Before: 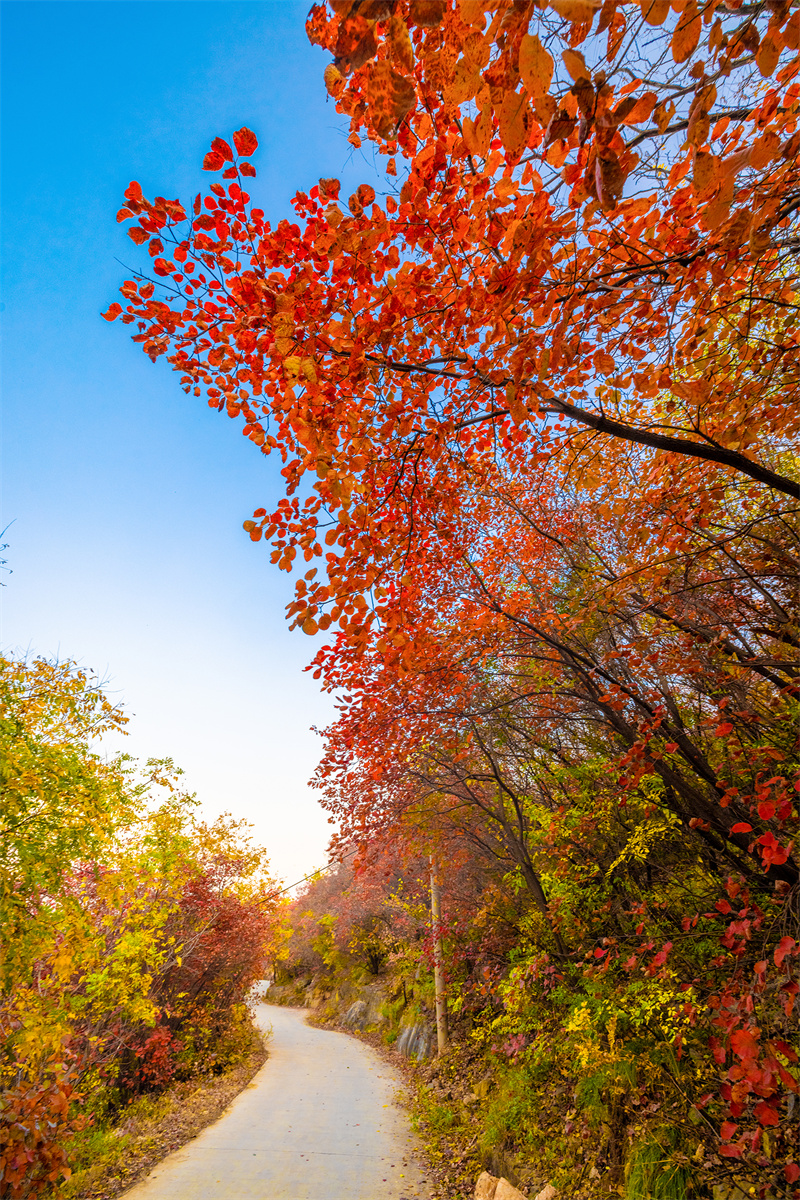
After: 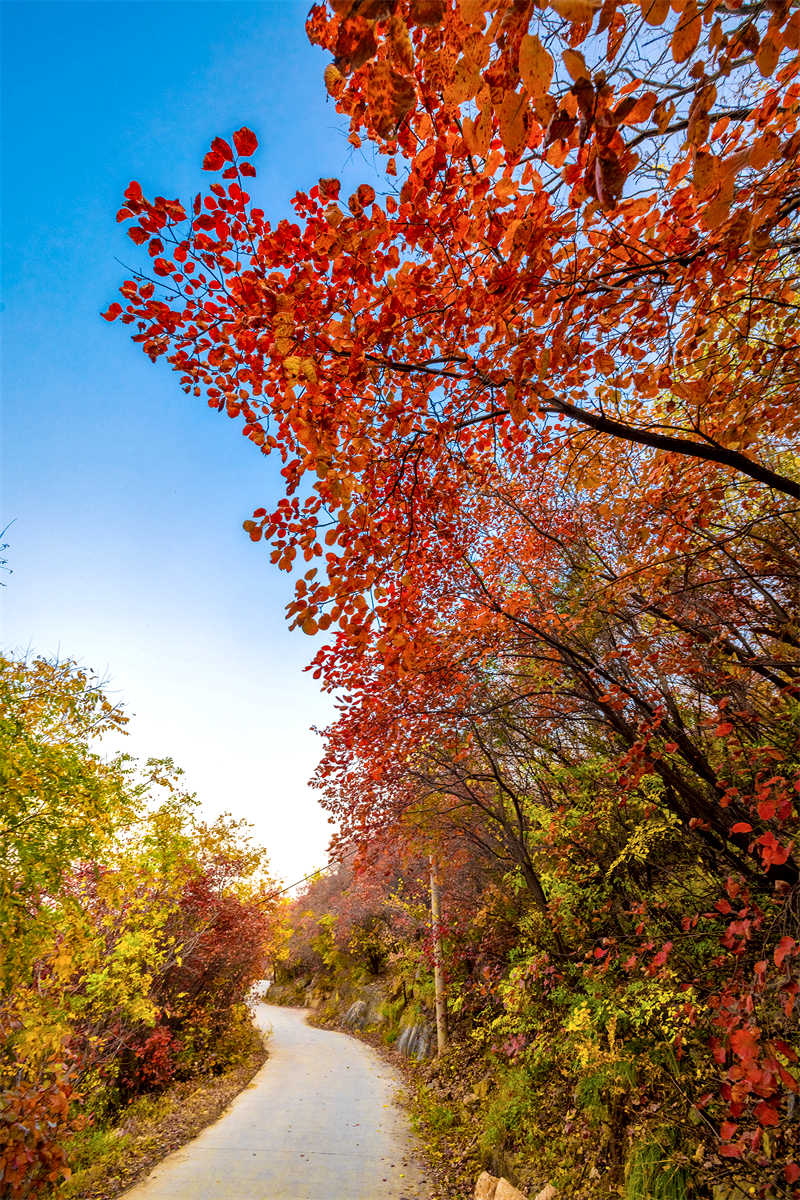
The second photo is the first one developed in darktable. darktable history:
local contrast: mode bilateral grid, contrast 25, coarseness 47, detail 151%, midtone range 0.2
white balance: red 0.988, blue 1.017
tone curve: curves: ch0 [(0, 0) (0.915, 0.89) (1, 1)]
levels: levels [0, 0.492, 0.984]
shadows and highlights: radius 337.17, shadows 29.01, soften with gaussian
